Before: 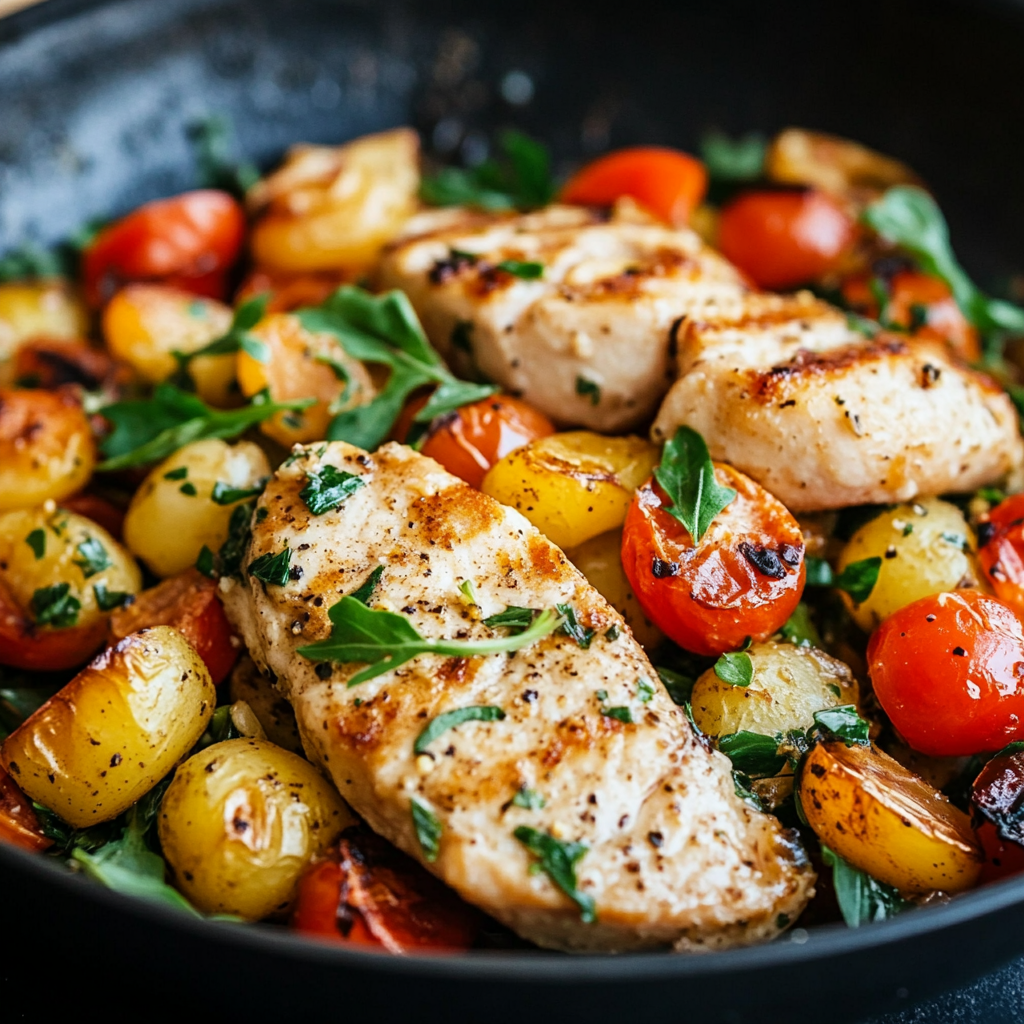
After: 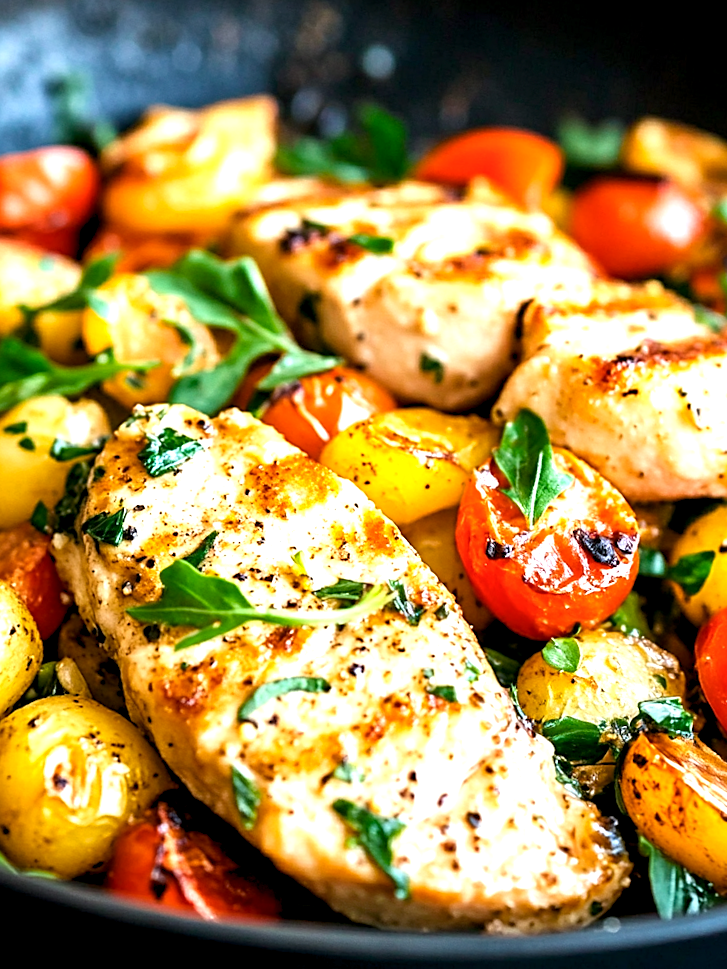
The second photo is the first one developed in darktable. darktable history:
color balance rgb: global offset › luminance -0.512%, perceptual saturation grading › global saturation 0.552%, global vibrance 24.984%
sharpen: radius 1.812, amount 0.397, threshold 1.725
crop and rotate: angle -3.27°, left 14.045%, top 0.026%, right 10.974%, bottom 0.063%
exposure: black level correction 0.001, exposure 1.04 EV, compensate highlight preservation false
